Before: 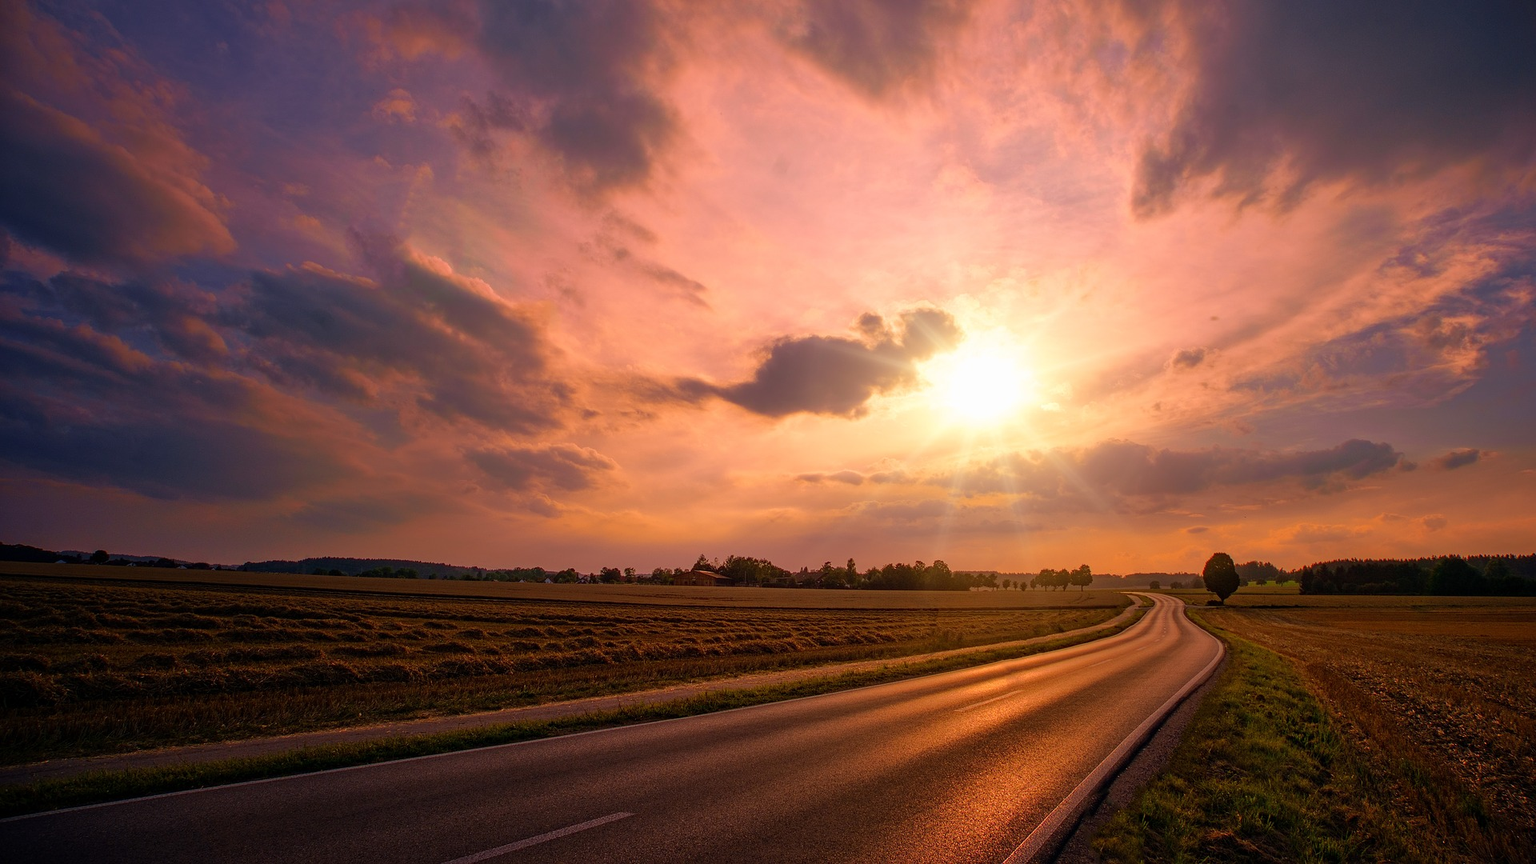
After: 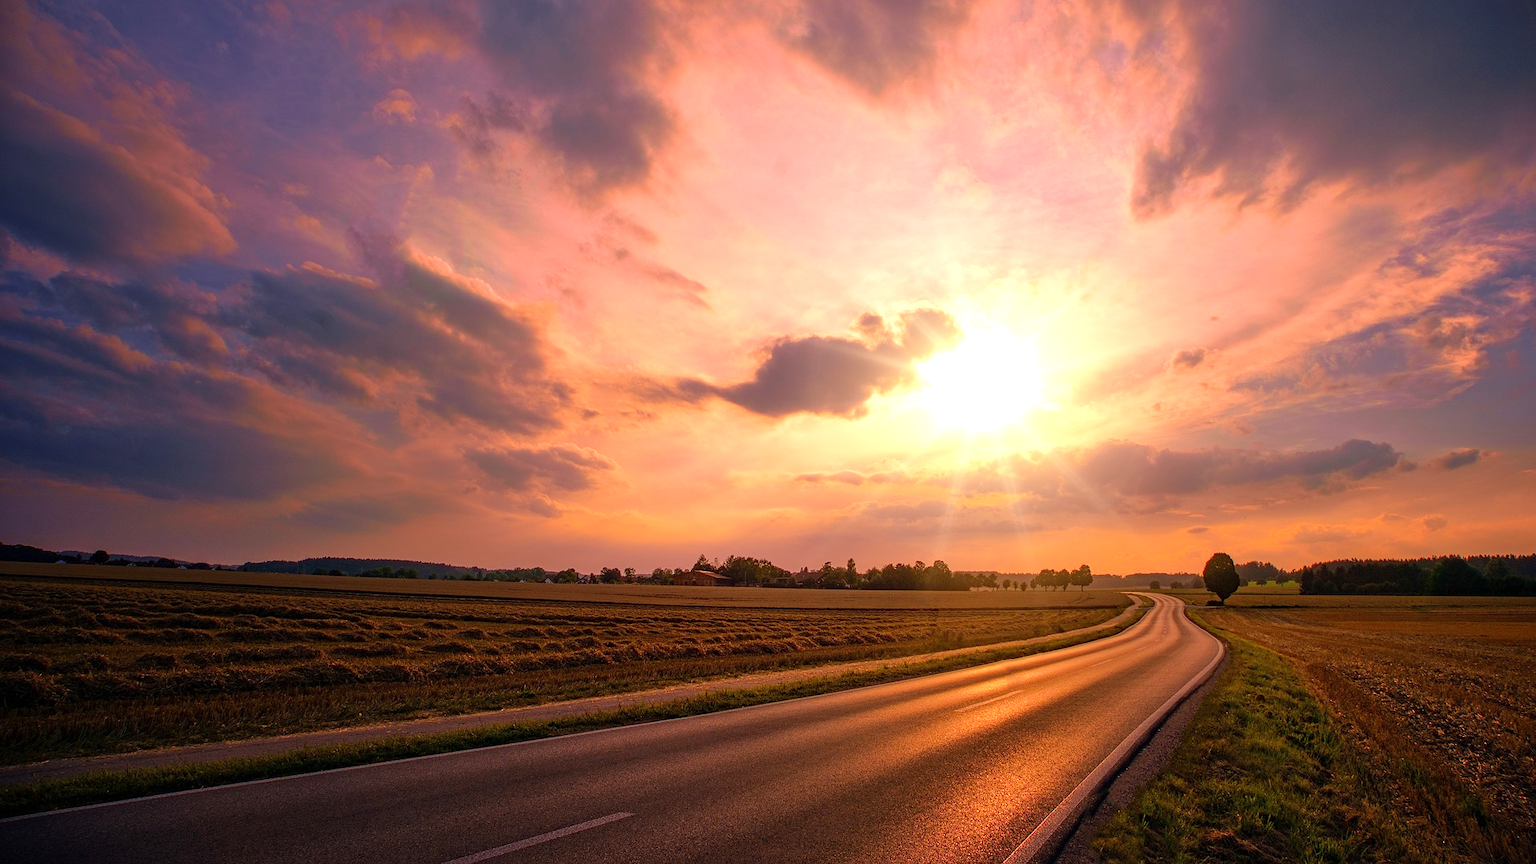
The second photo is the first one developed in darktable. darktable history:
exposure: exposure 0.6 EV, compensate highlight preservation false
tone equalizer: on, module defaults
